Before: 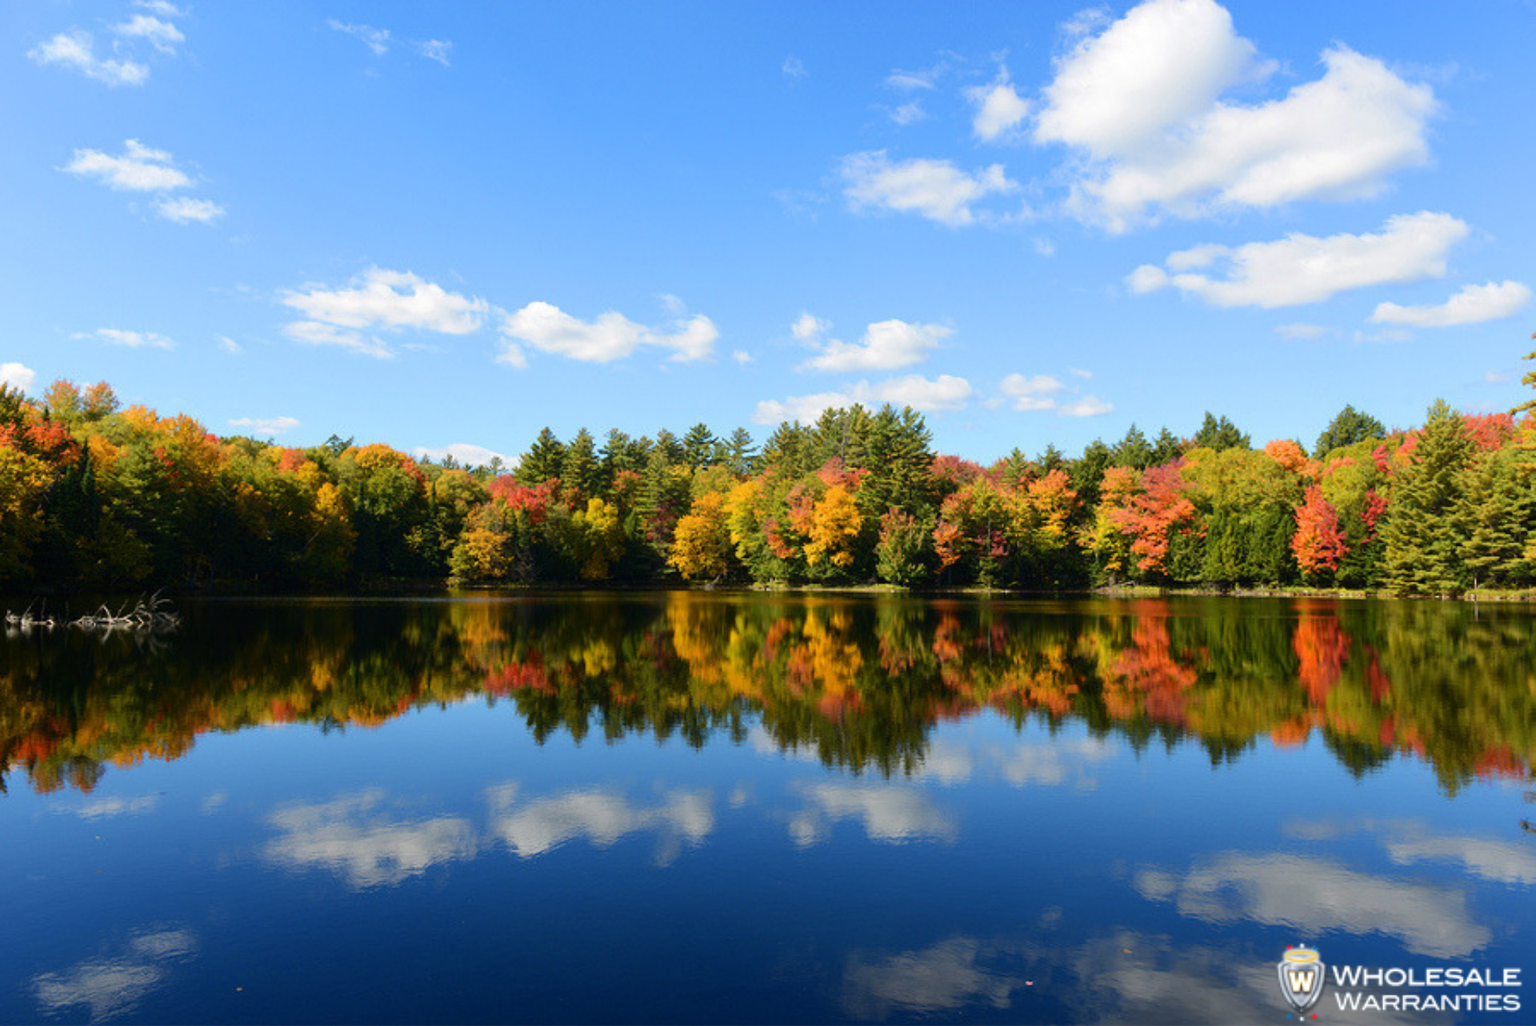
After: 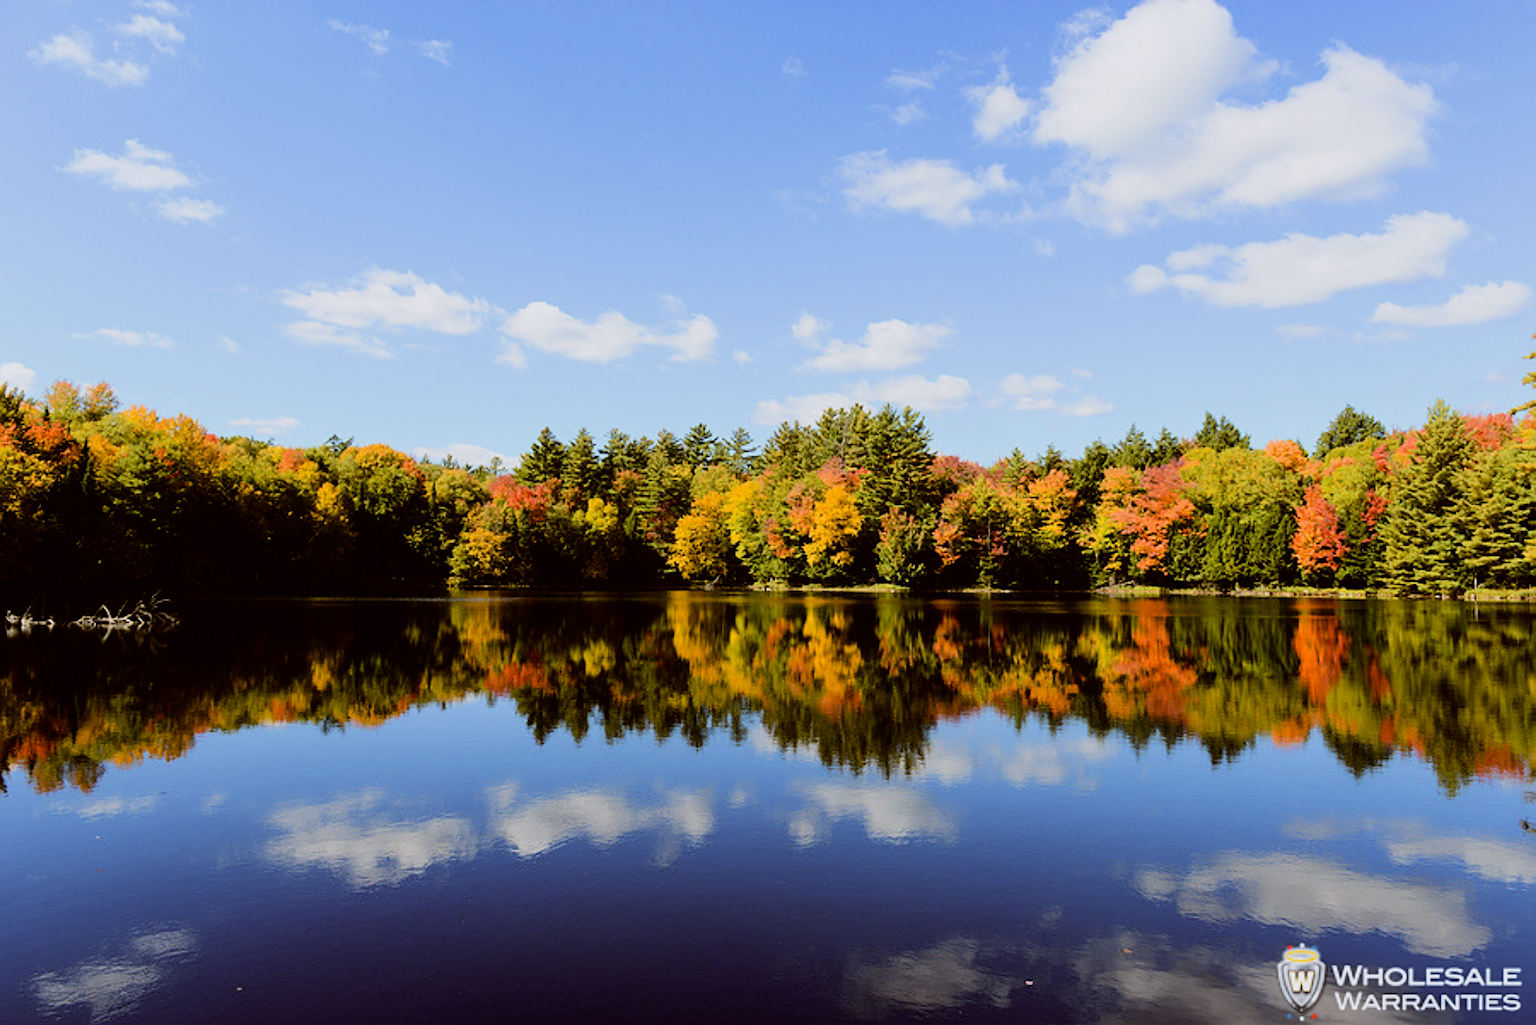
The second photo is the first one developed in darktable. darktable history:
filmic rgb: black relative exposure -5 EV, hardness 2.88, contrast 1.4, highlights saturation mix -20%
sharpen: on, module defaults
color balance: lift [1, 1.011, 0.999, 0.989], gamma [1.109, 1.045, 1.039, 0.955], gain [0.917, 0.936, 0.952, 1.064], contrast 2.32%, contrast fulcrum 19%, output saturation 101%
